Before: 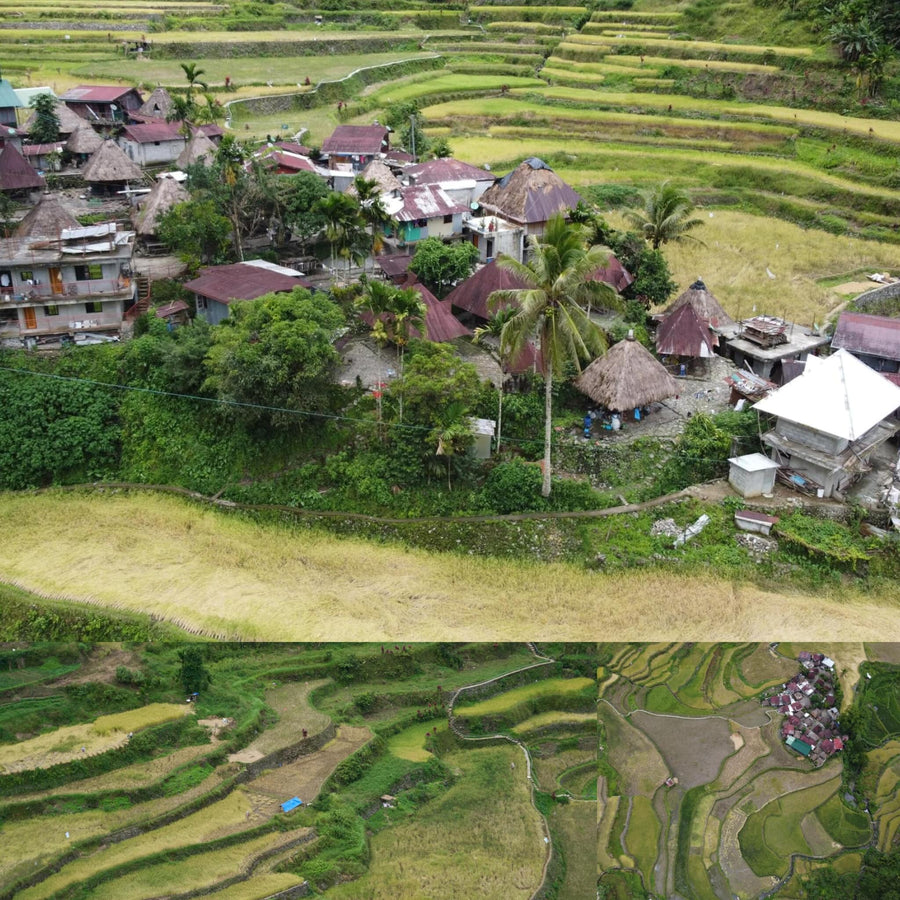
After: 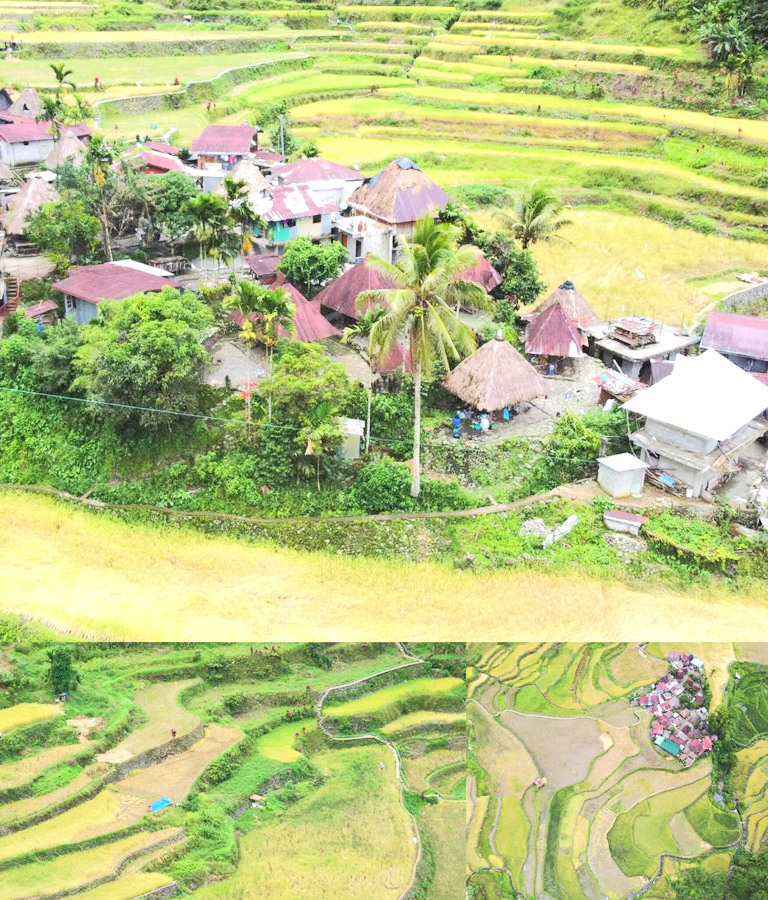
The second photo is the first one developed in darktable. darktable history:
crop and rotate: left 14.633%
tone equalizer: -8 EV 2 EV, -7 EV 2 EV, -6 EV 1.99 EV, -5 EV 1.97 EV, -4 EV 1.98 EV, -3 EV 1.48 EV, -2 EV 0.988 EV, -1 EV 0.509 EV, edges refinement/feathering 500, mask exposure compensation -1.57 EV, preserve details no
